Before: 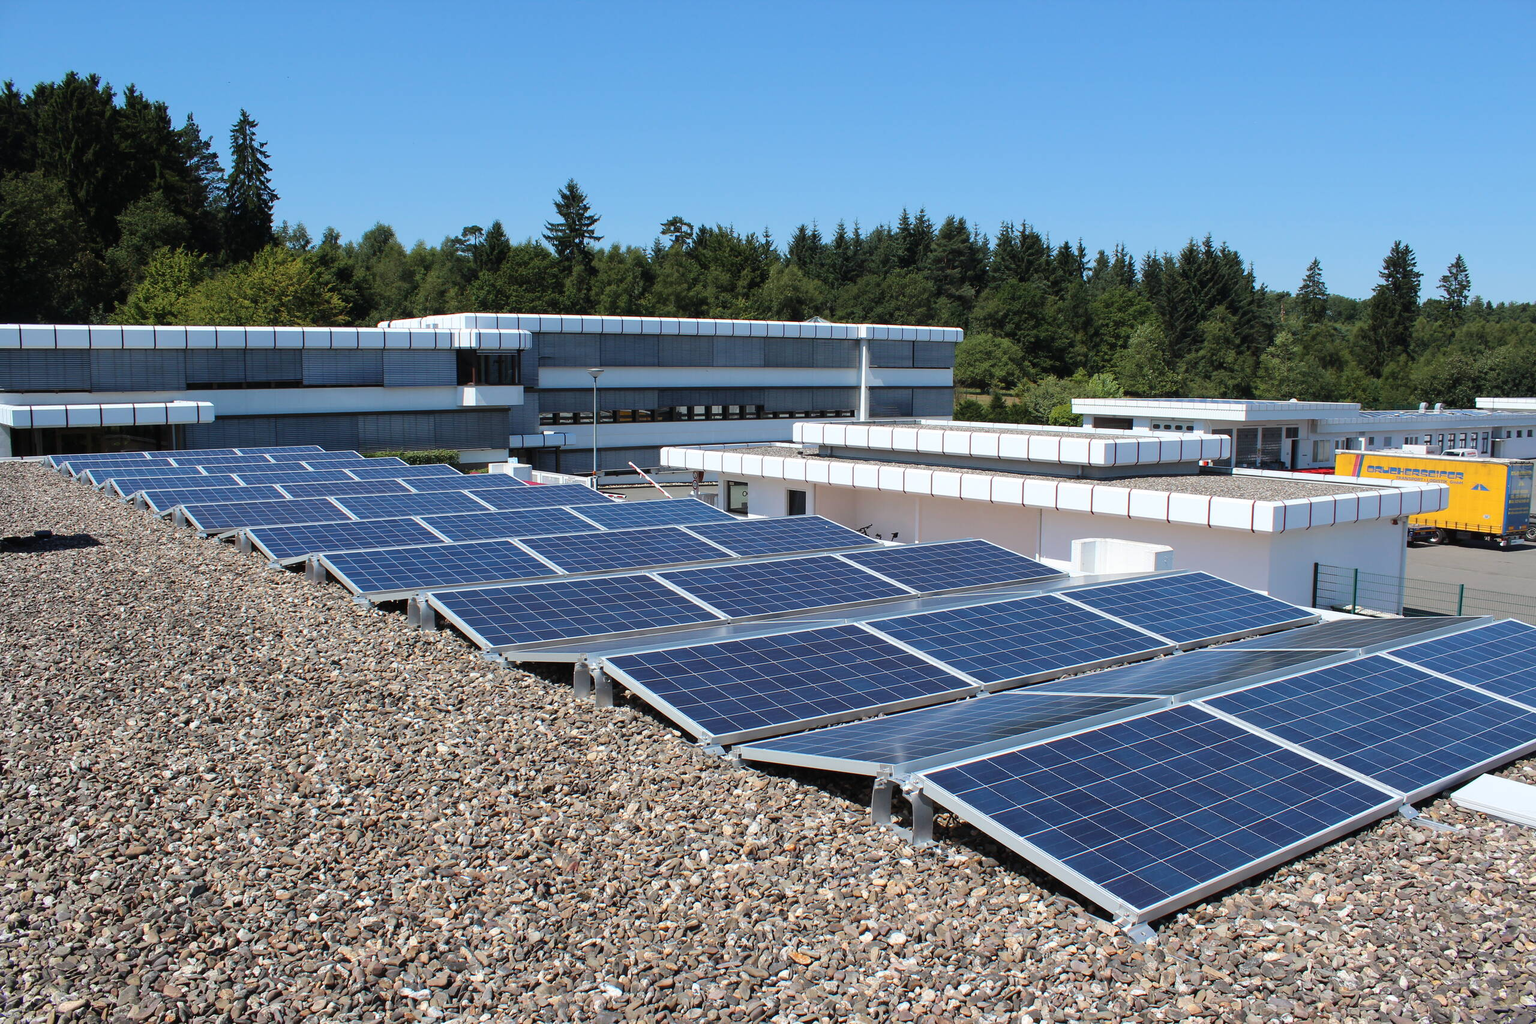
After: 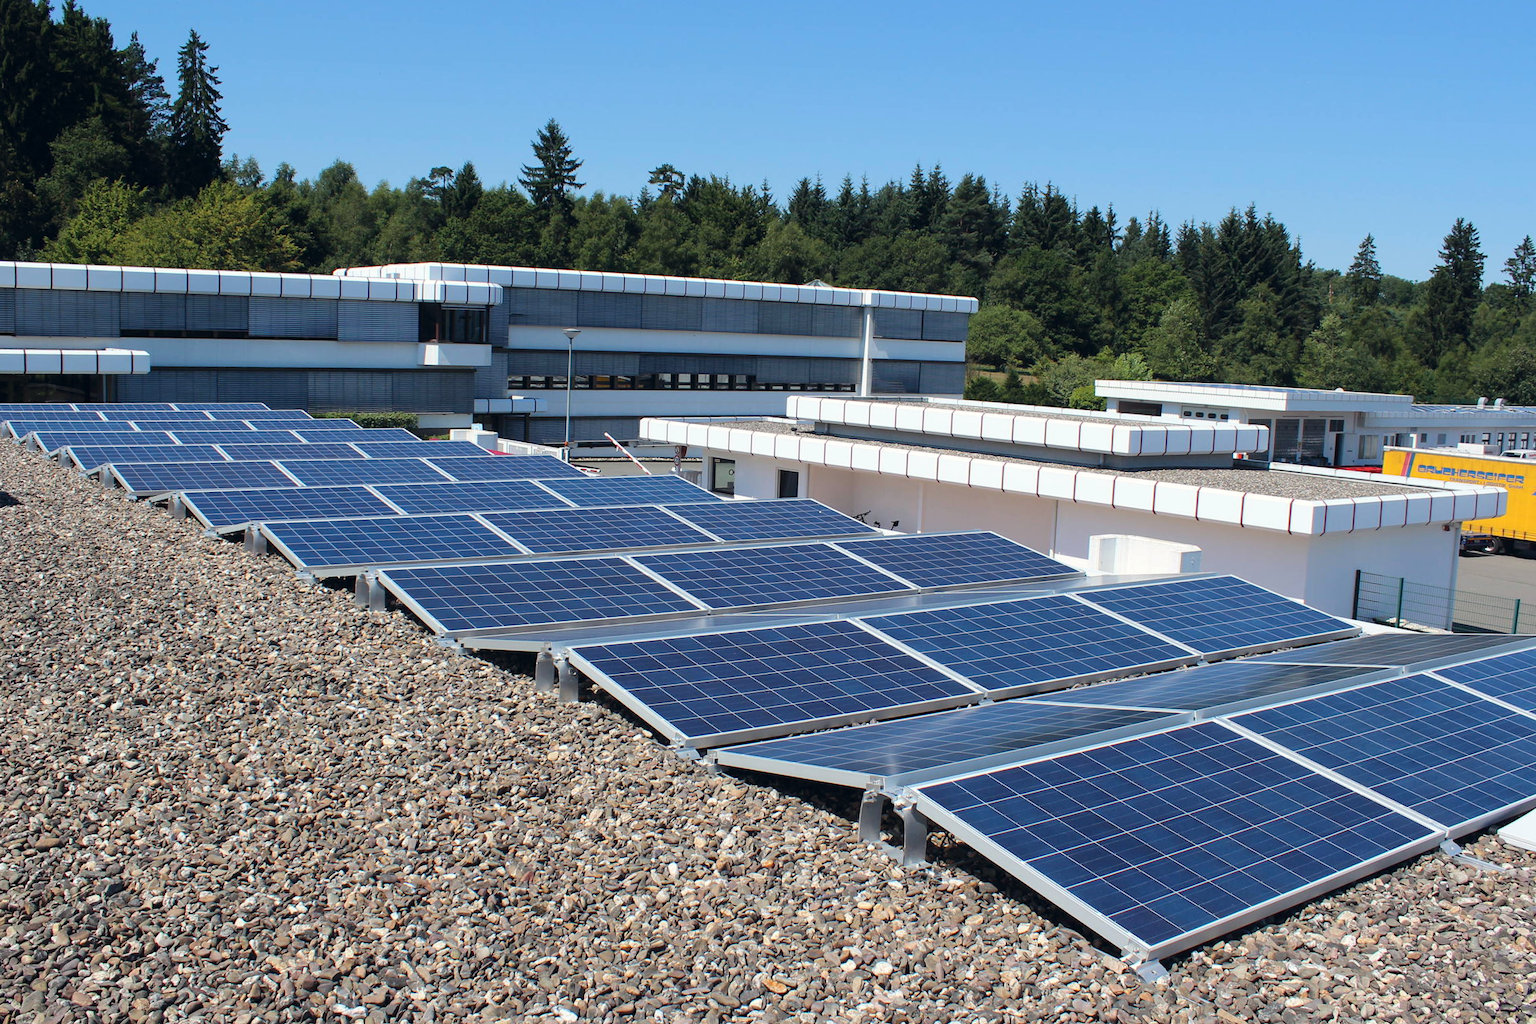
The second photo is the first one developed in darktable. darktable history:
crop and rotate: angle -1.96°, left 3.097%, top 4.154%, right 1.586%, bottom 0.529%
color correction: highlights a* 0.207, highlights b* 2.7, shadows a* -0.874, shadows b* -4.78
